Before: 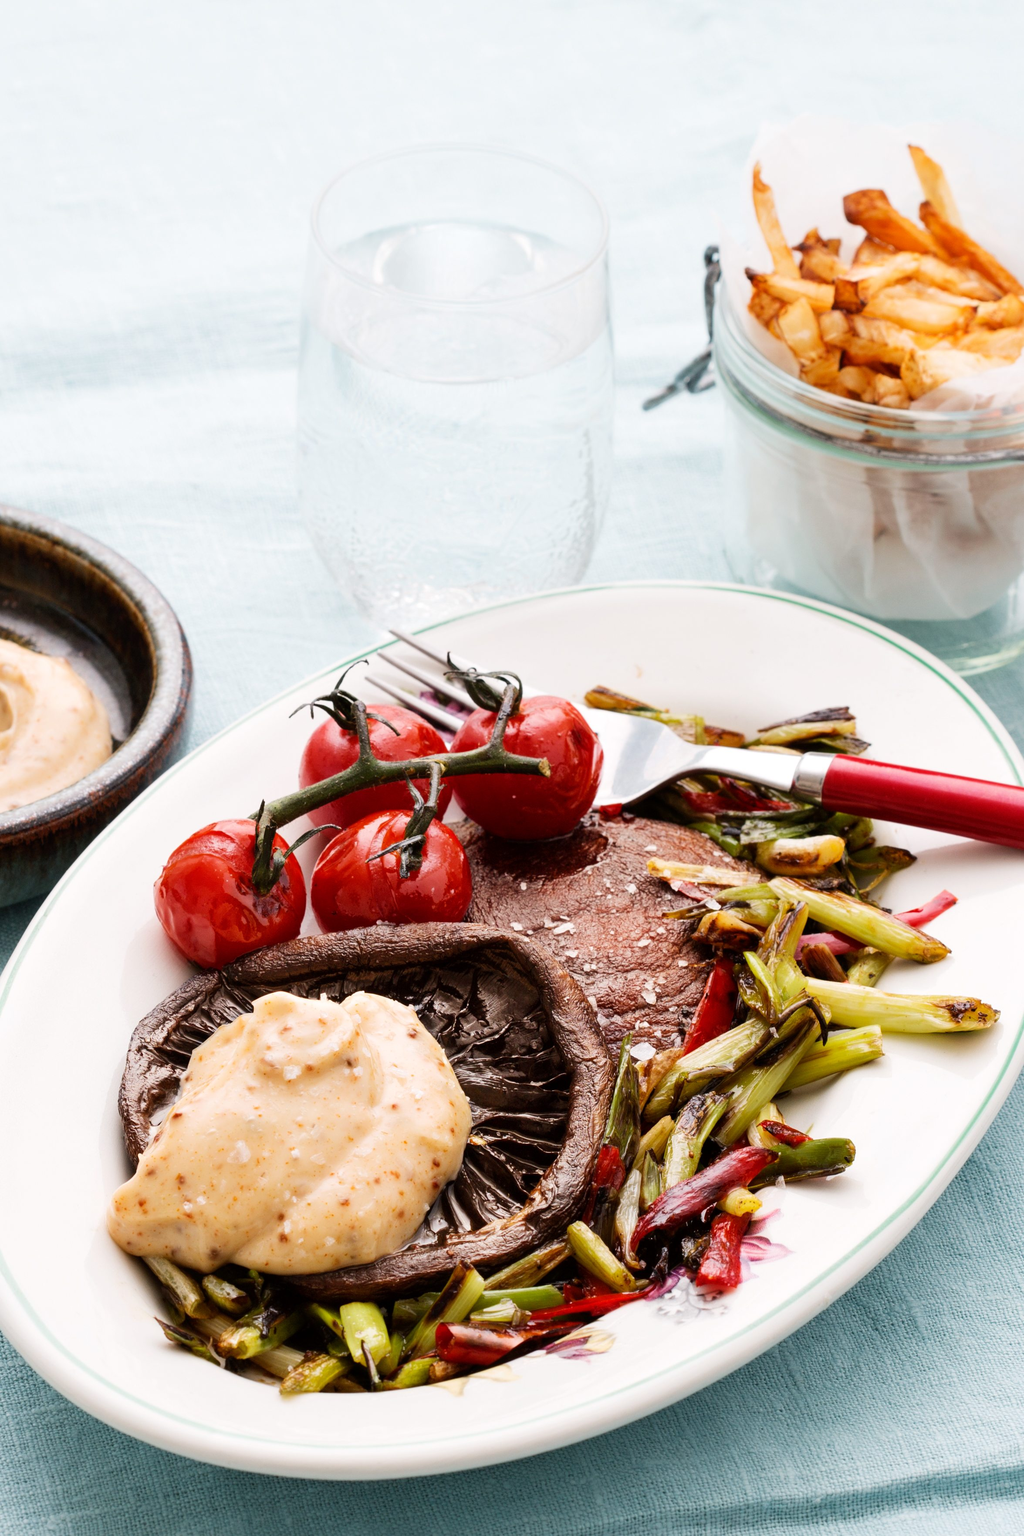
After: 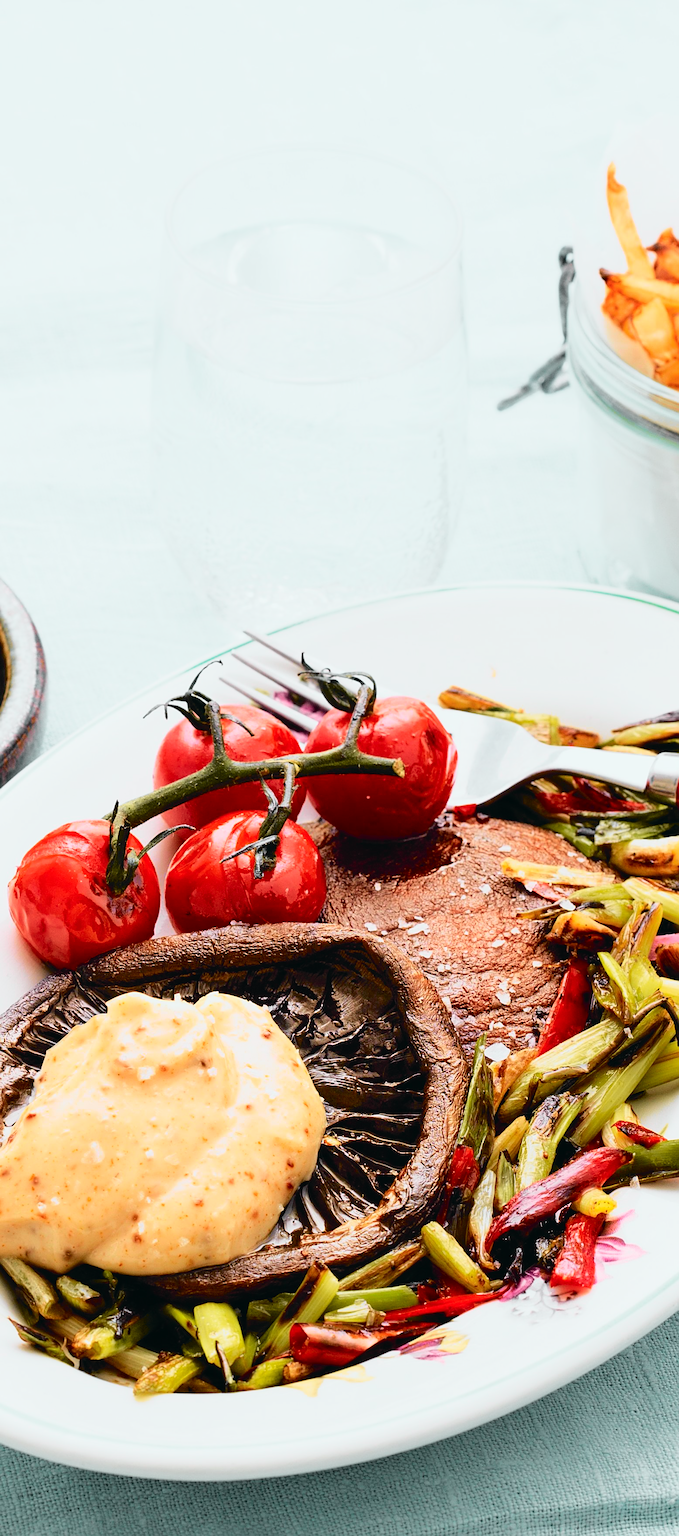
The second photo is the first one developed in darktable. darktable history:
sharpen: on, module defaults
crop and rotate: left 14.309%, right 19.343%
local contrast: mode bilateral grid, contrast 99, coarseness 99, detail 91%, midtone range 0.2
tone curve: curves: ch0 [(0, 0.015) (0.084, 0.074) (0.162, 0.165) (0.304, 0.382) (0.466, 0.576) (0.654, 0.741) (0.848, 0.906) (0.984, 0.963)]; ch1 [(0, 0) (0.34, 0.235) (0.46, 0.46) (0.515, 0.502) (0.553, 0.567) (0.764, 0.815) (1, 1)]; ch2 [(0, 0) (0.44, 0.458) (0.479, 0.492) (0.524, 0.507) (0.547, 0.579) (0.673, 0.712) (1, 1)], color space Lab, independent channels, preserve colors none
